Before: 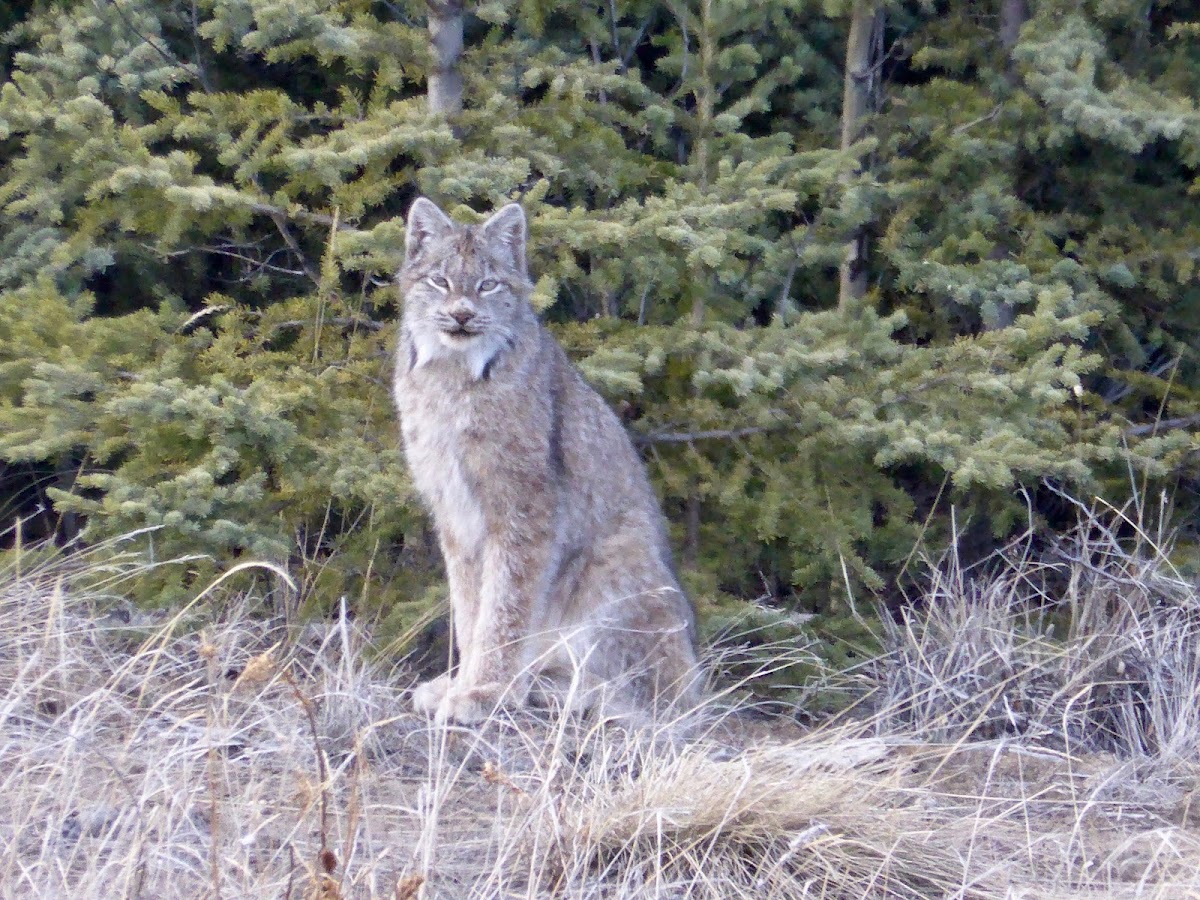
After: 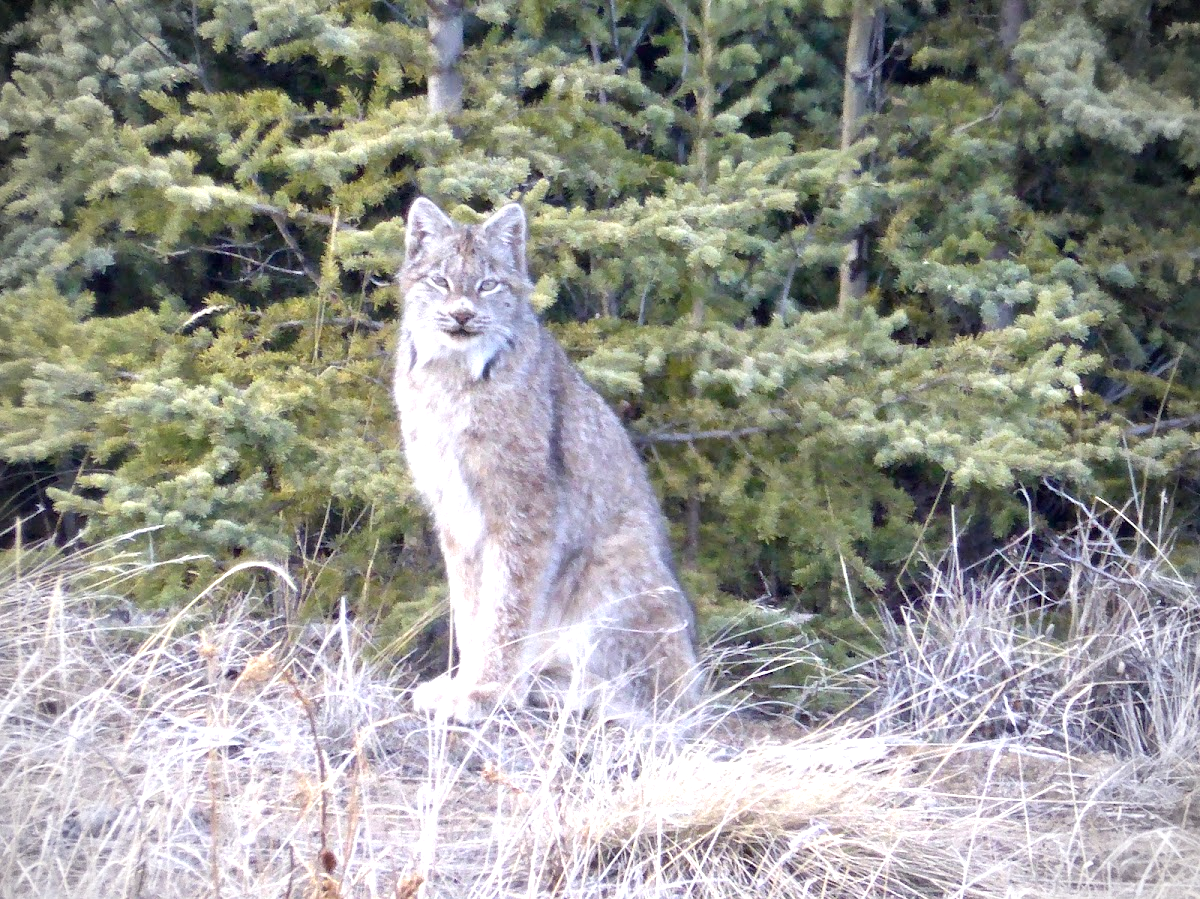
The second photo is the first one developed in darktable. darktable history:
vignetting: on, module defaults
crop: bottom 0.068%
exposure: black level correction 0, exposure 0.699 EV, compensate highlight preservation false
